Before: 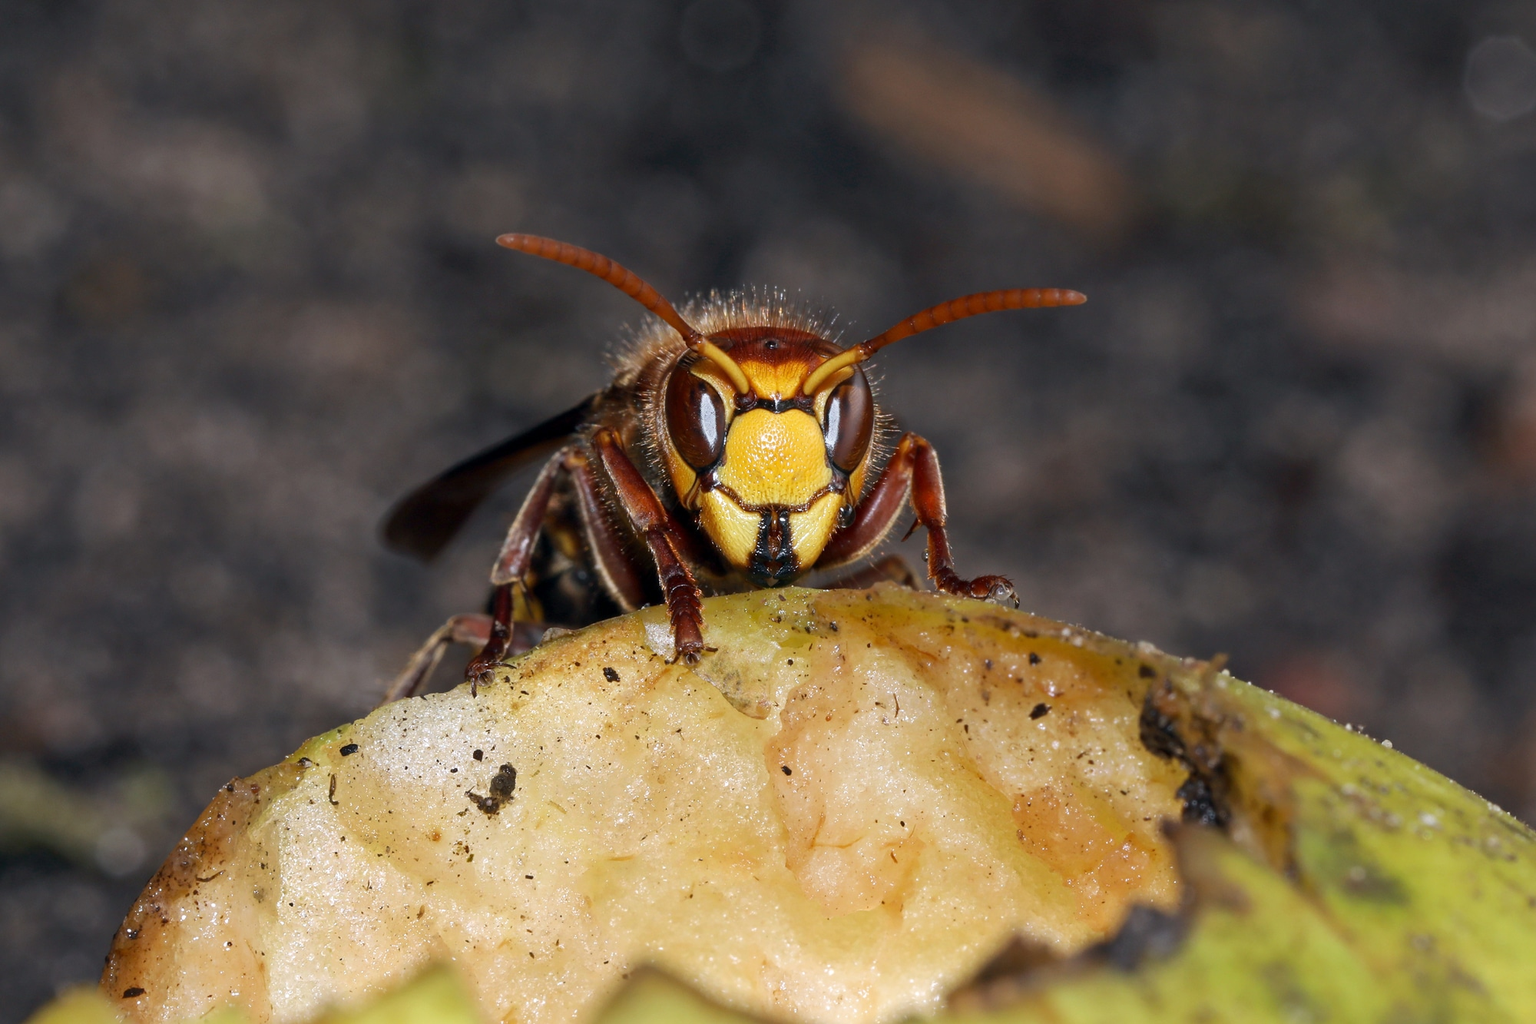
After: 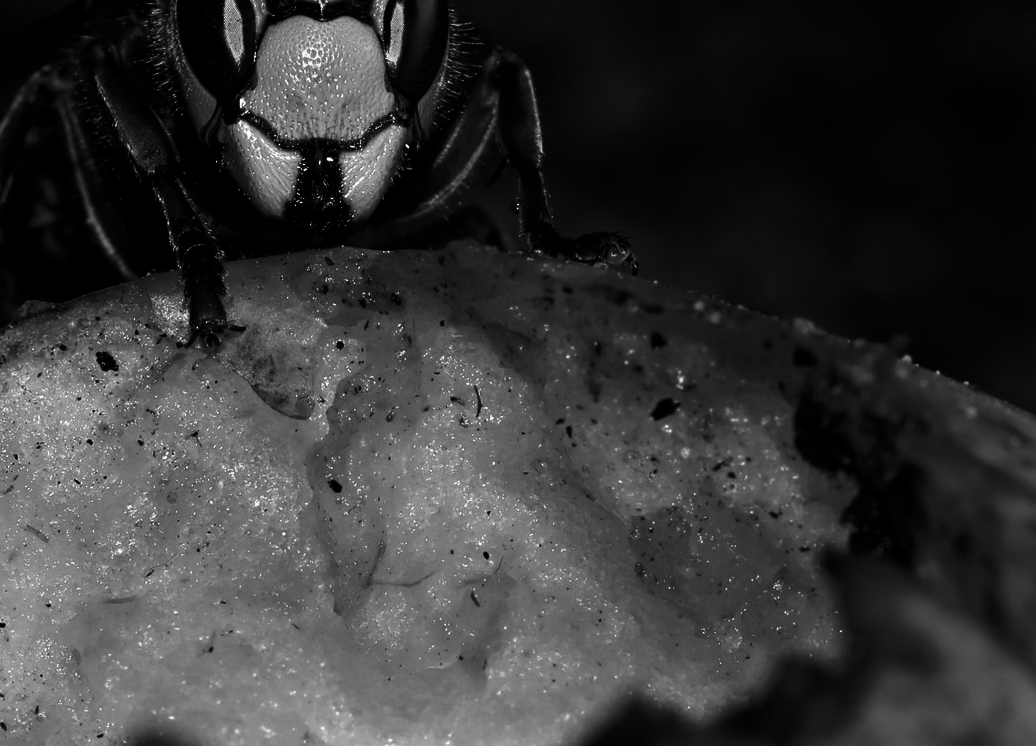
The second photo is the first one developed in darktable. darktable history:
contrast brightness saturation: contrast 0.02, brightness -1, saturation -1
crop: left 34.479%, top 38.822%, right 13.718%, bottom 5.172%
